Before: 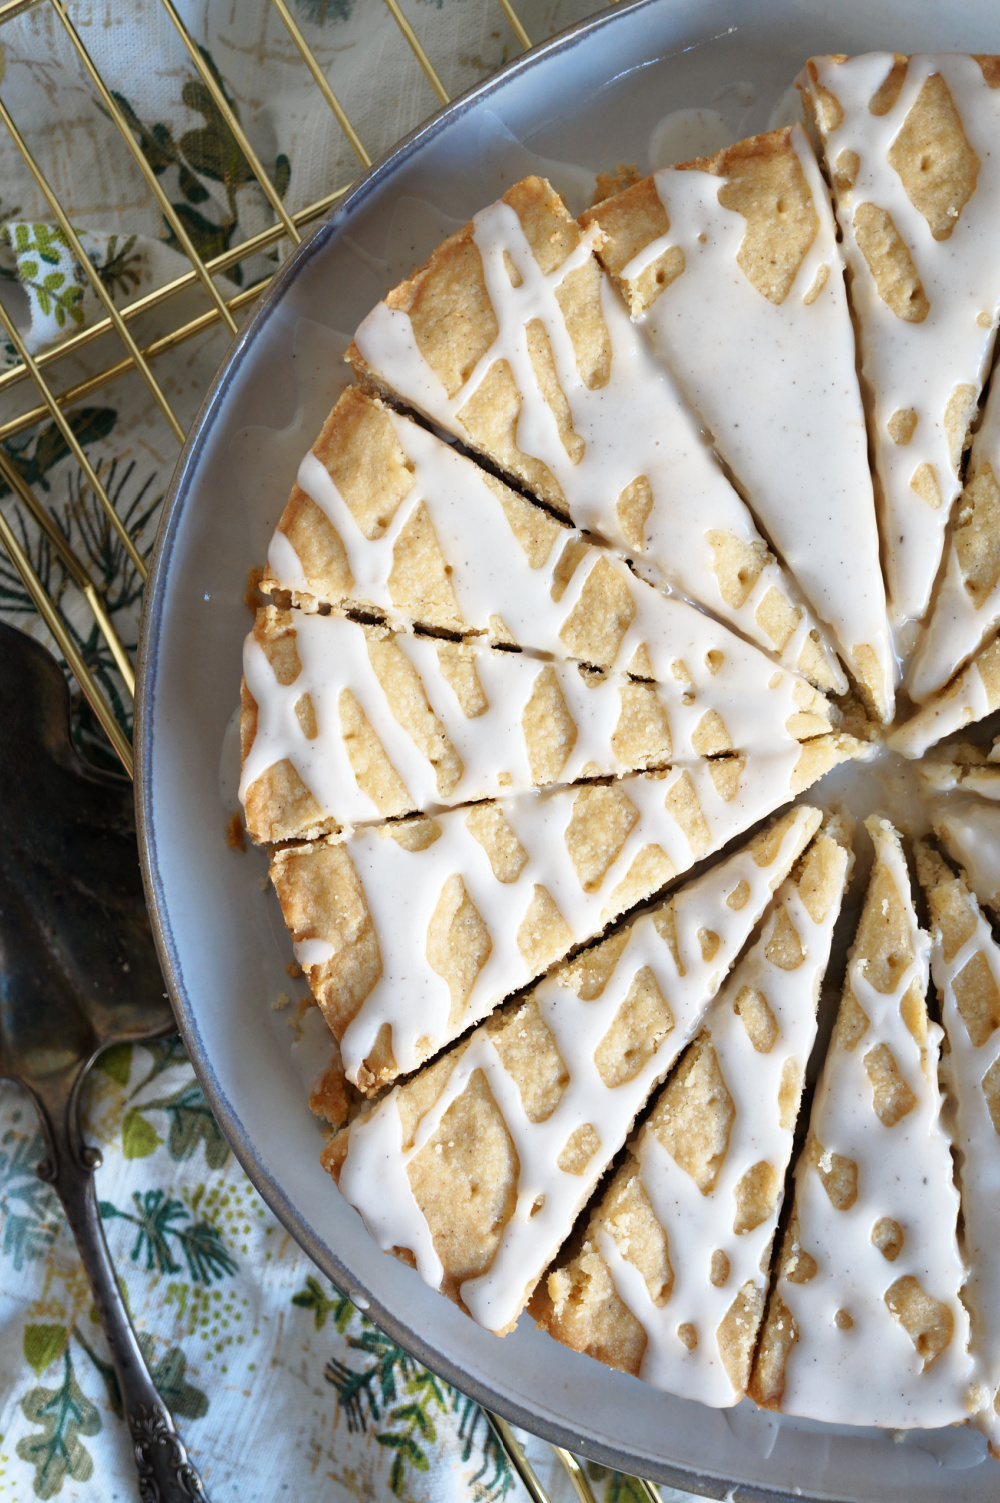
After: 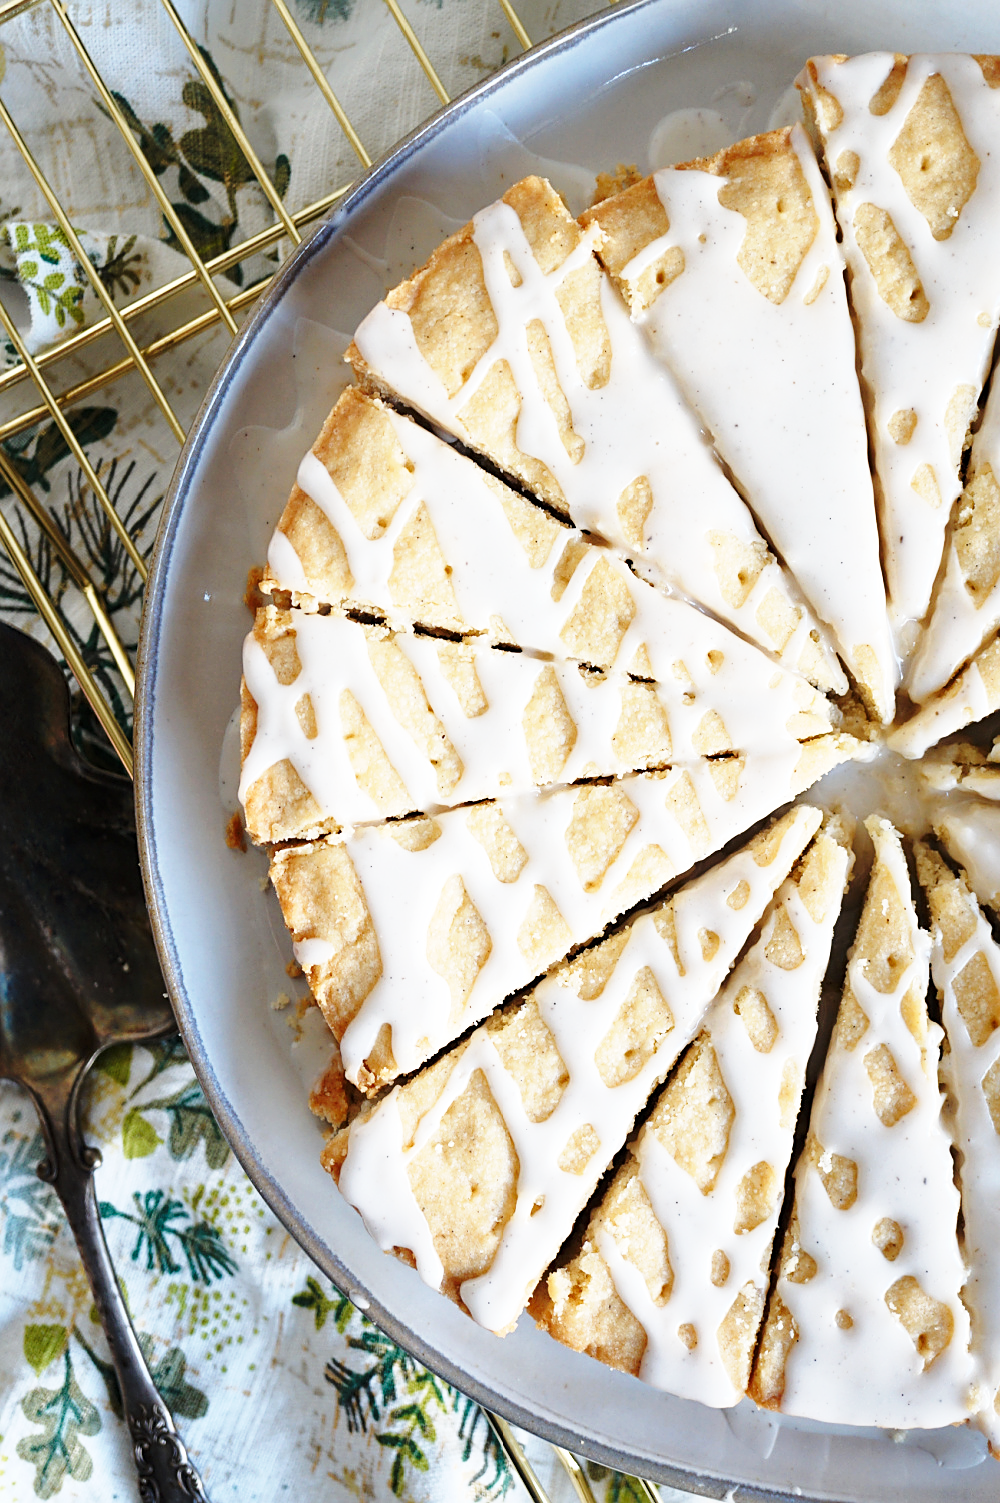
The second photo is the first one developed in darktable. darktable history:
color calibration: illuminant same as pipeline (D50), adaptation none (bypass), gamut compression 1.72
contrast brightness saturation: saturation -0.05
sharpen: on, module defaults
base curve: curves: ch0 [(0, 0) (0.028, 0.03) (0.121, 0.232) (0.46, 0.748) (0.859, 0.968) (1, 1)], preserve colors none
